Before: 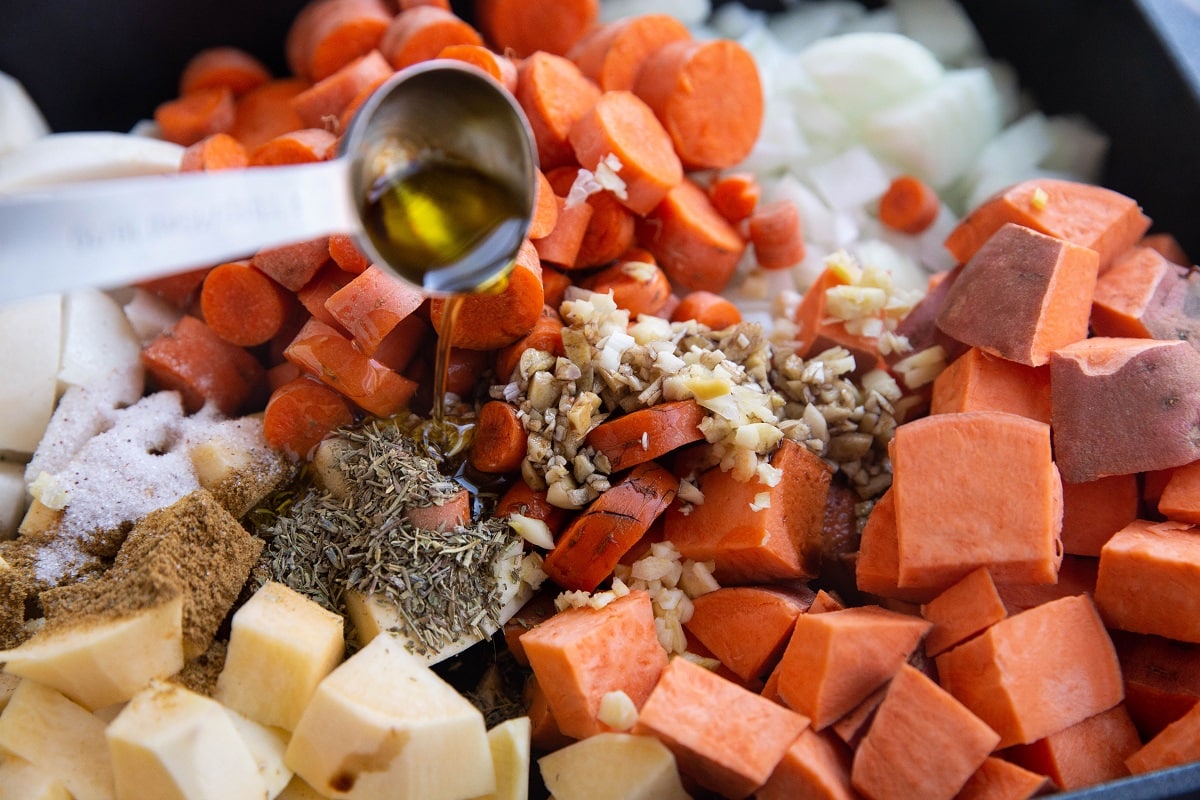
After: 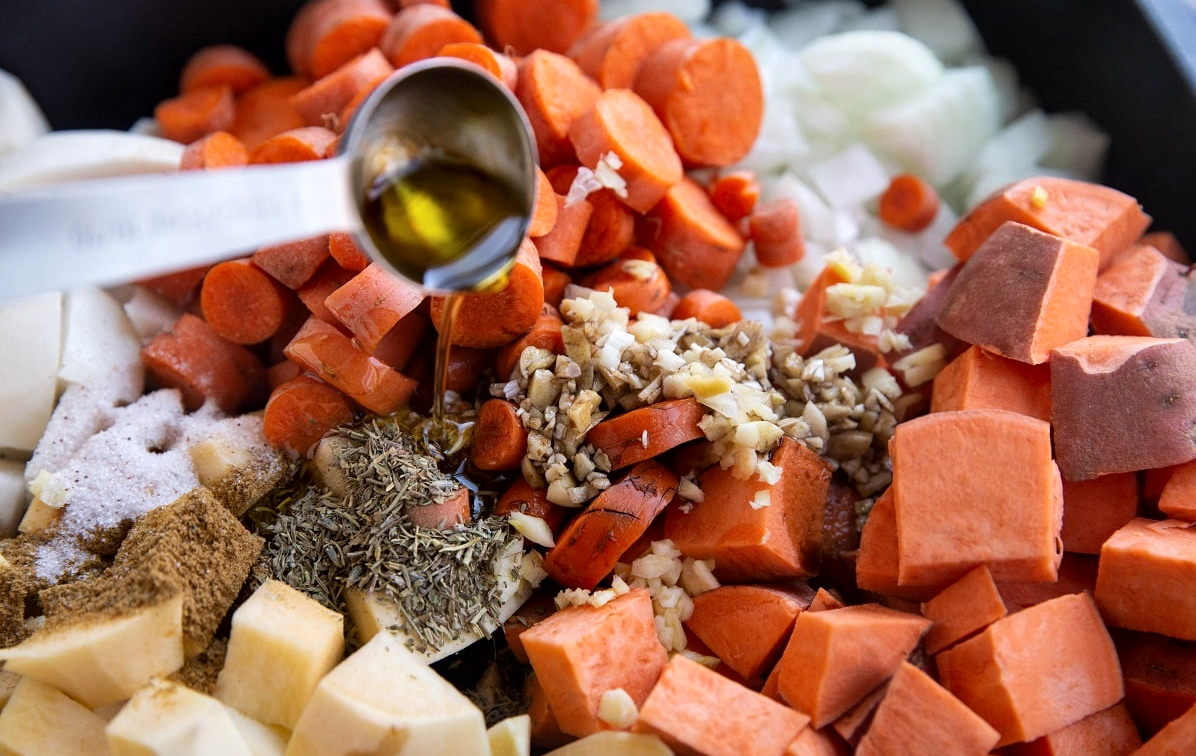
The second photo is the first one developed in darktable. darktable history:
crop: top 0.304%, right 0.261%, bottom 5.085%
local contrast: mode bilateral grid, contrast 20, coarseness 49, detail 132%, midtone range 0.2
